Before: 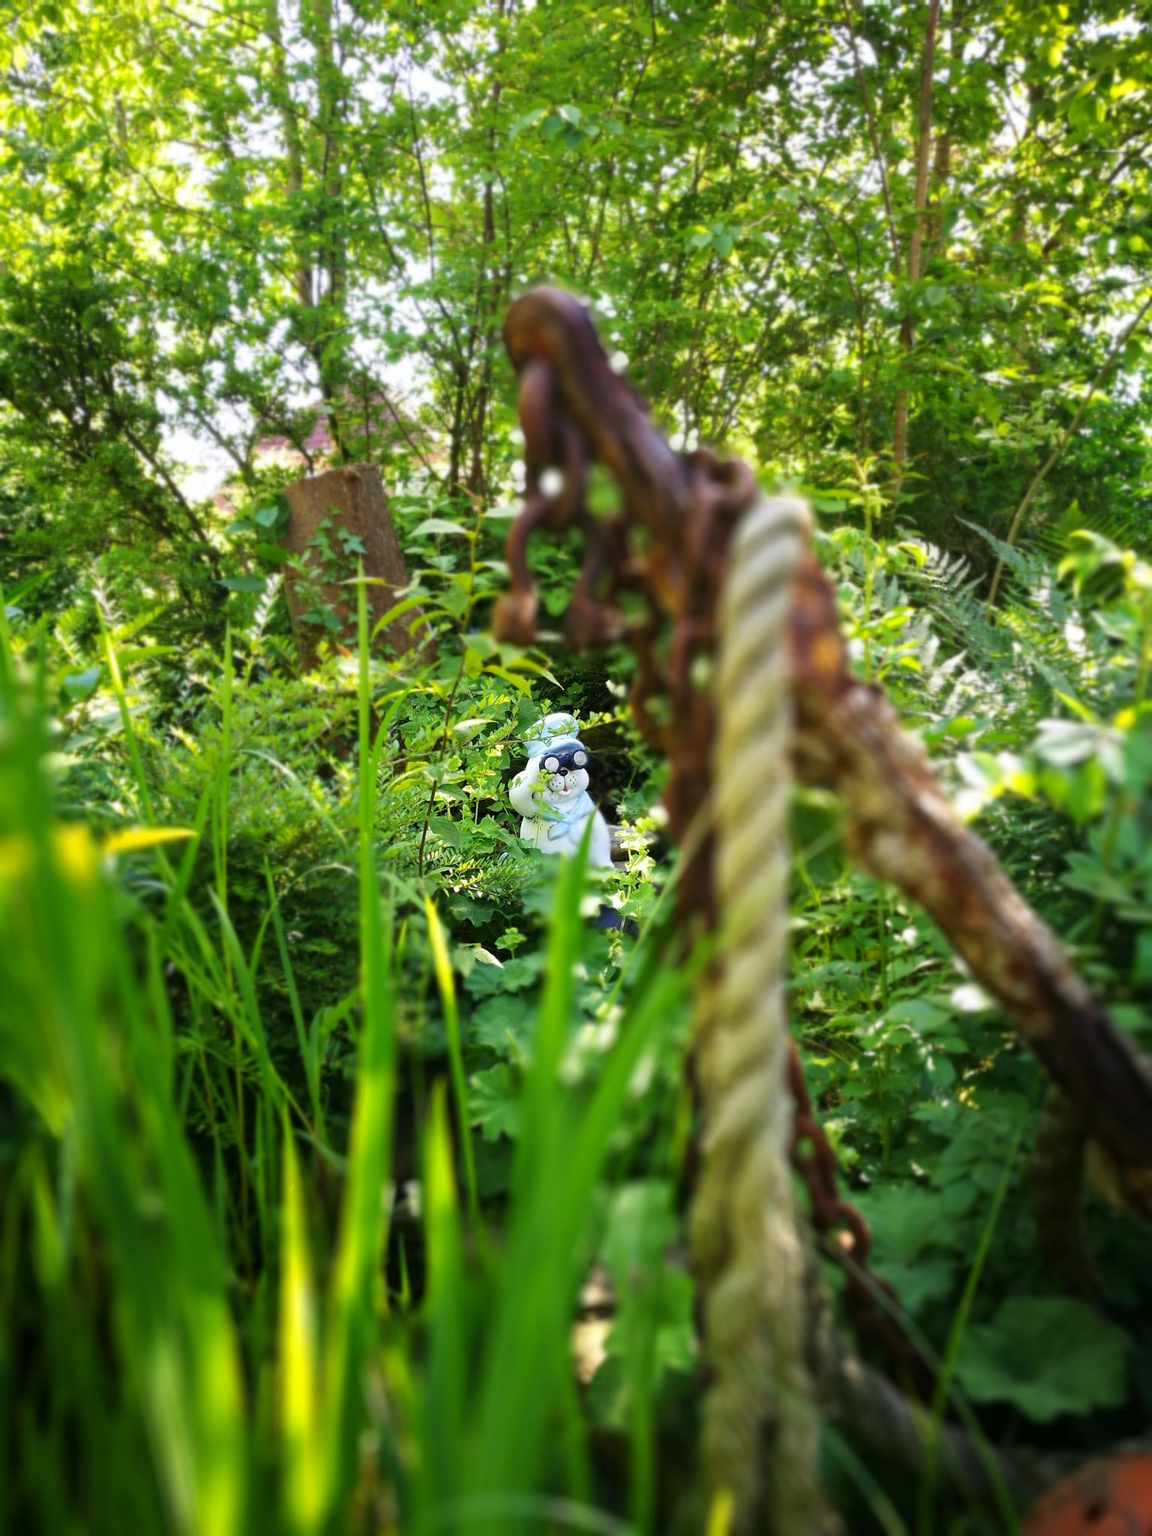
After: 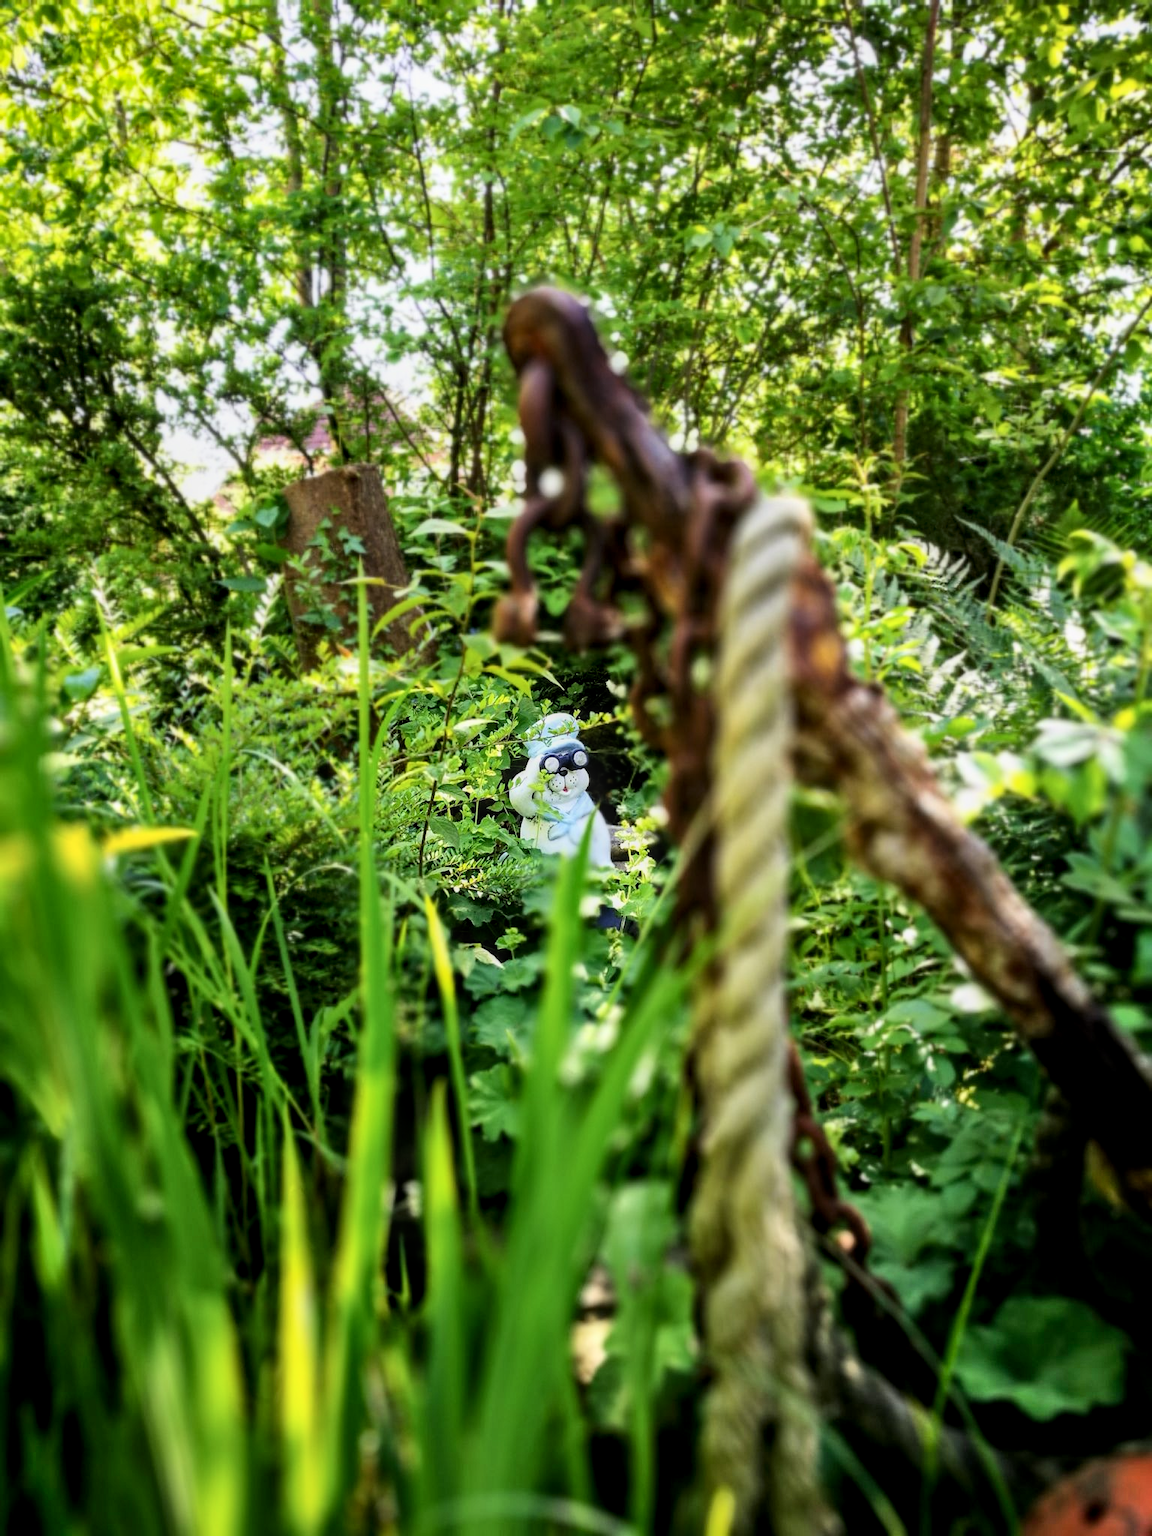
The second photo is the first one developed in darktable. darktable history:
contrast brightness saturation: contrast 0.144
shadows and highlights: white point adjustment 1.03, soften with gaussian
tone equalizer: on, module defaults
filmic rgb: middle gray luminance 9.07%, black relative exposure -10.64 EV, white relative exposure 3.45 EV, target black luminance 0%, hardness 5.95, latitude 59.52%, contrast 1.093, highlights saturation mix 4.44%, shadows ↔ highlights balance 28.5%, color science v6 (2022)
local contrast: on, module defaults
